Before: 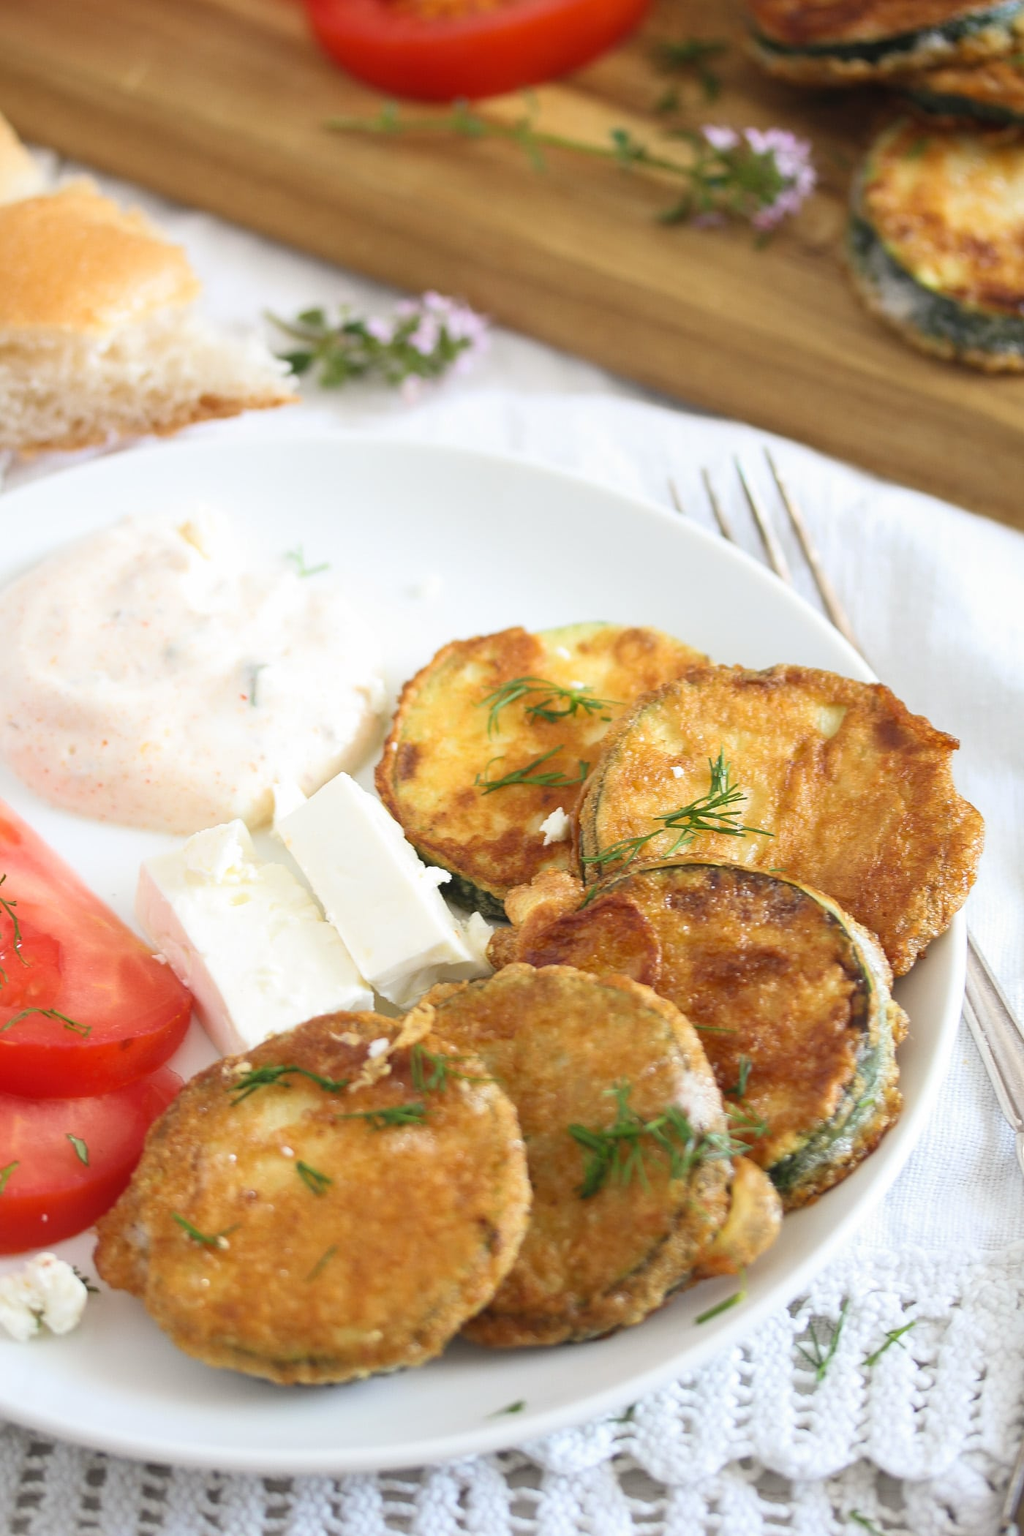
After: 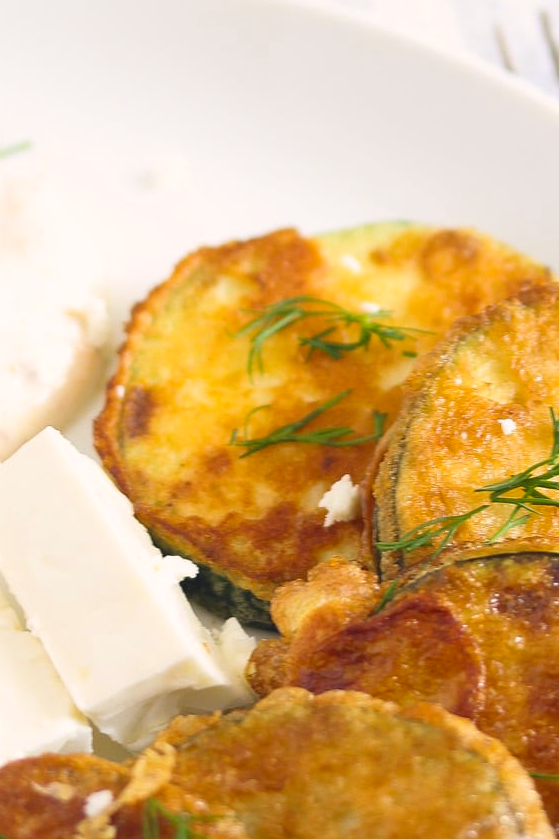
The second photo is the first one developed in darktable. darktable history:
crop: left 30%, top 30%, right 30%, bottom 30%
color balance rgb: shadows lift › hue 87.51°, highlights gain › chroma 1.62%, highlights gain › hue 55.1°, global offset › chroma 0.06%, global offset › hue 253.66°, linear chroma grading › global chroma 0.5%, perceptual saturation grading › global saturation 16.38%
